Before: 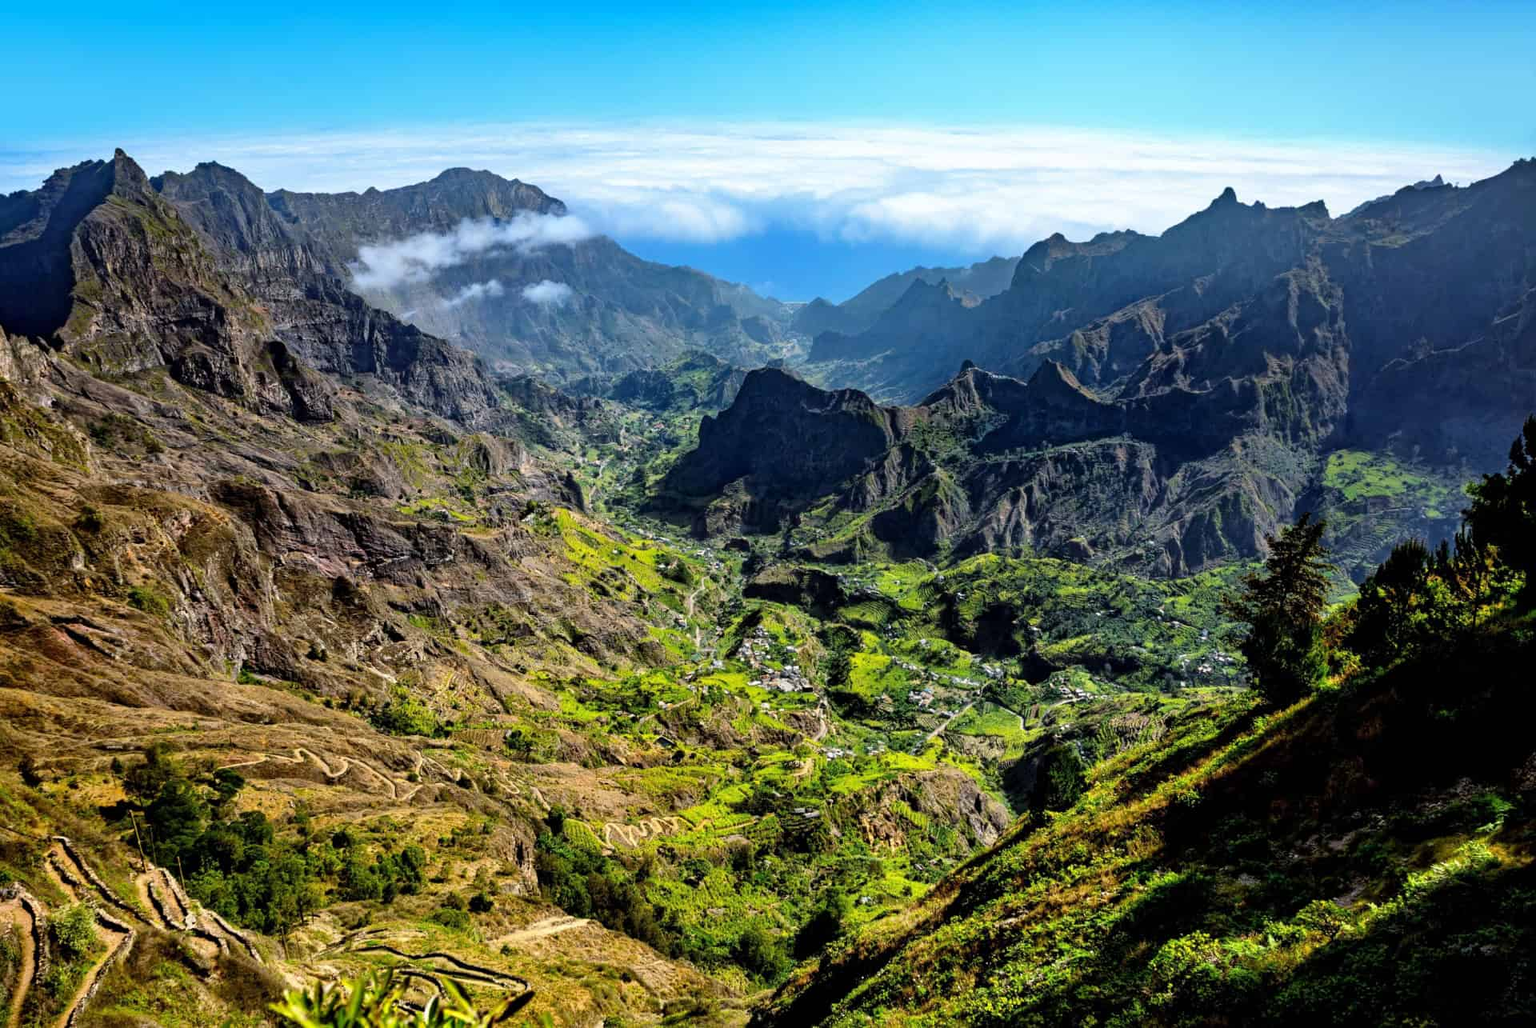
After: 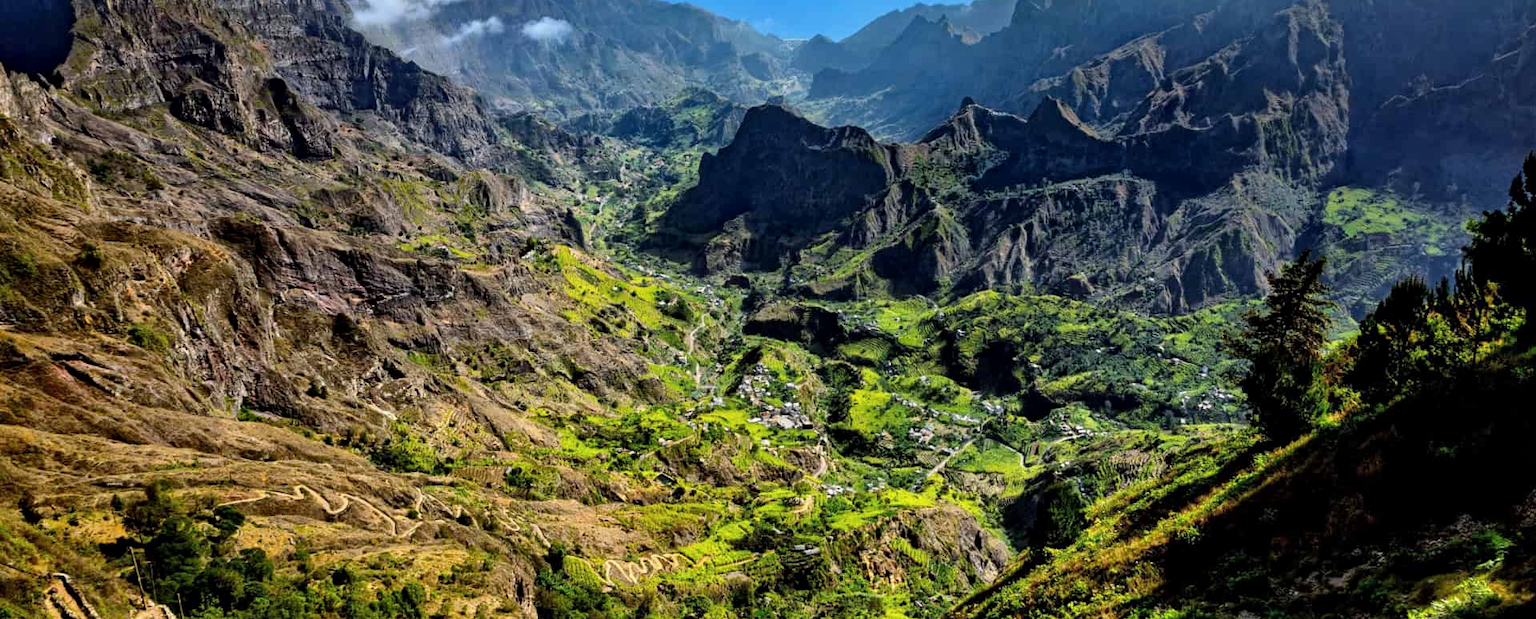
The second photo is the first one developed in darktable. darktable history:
crop and rotate: top 25.698%, bottom 14.044%
local contrast: mode bilateral grid, contrast 19, coarseness 51, detail 120%, midtone range 0.2
